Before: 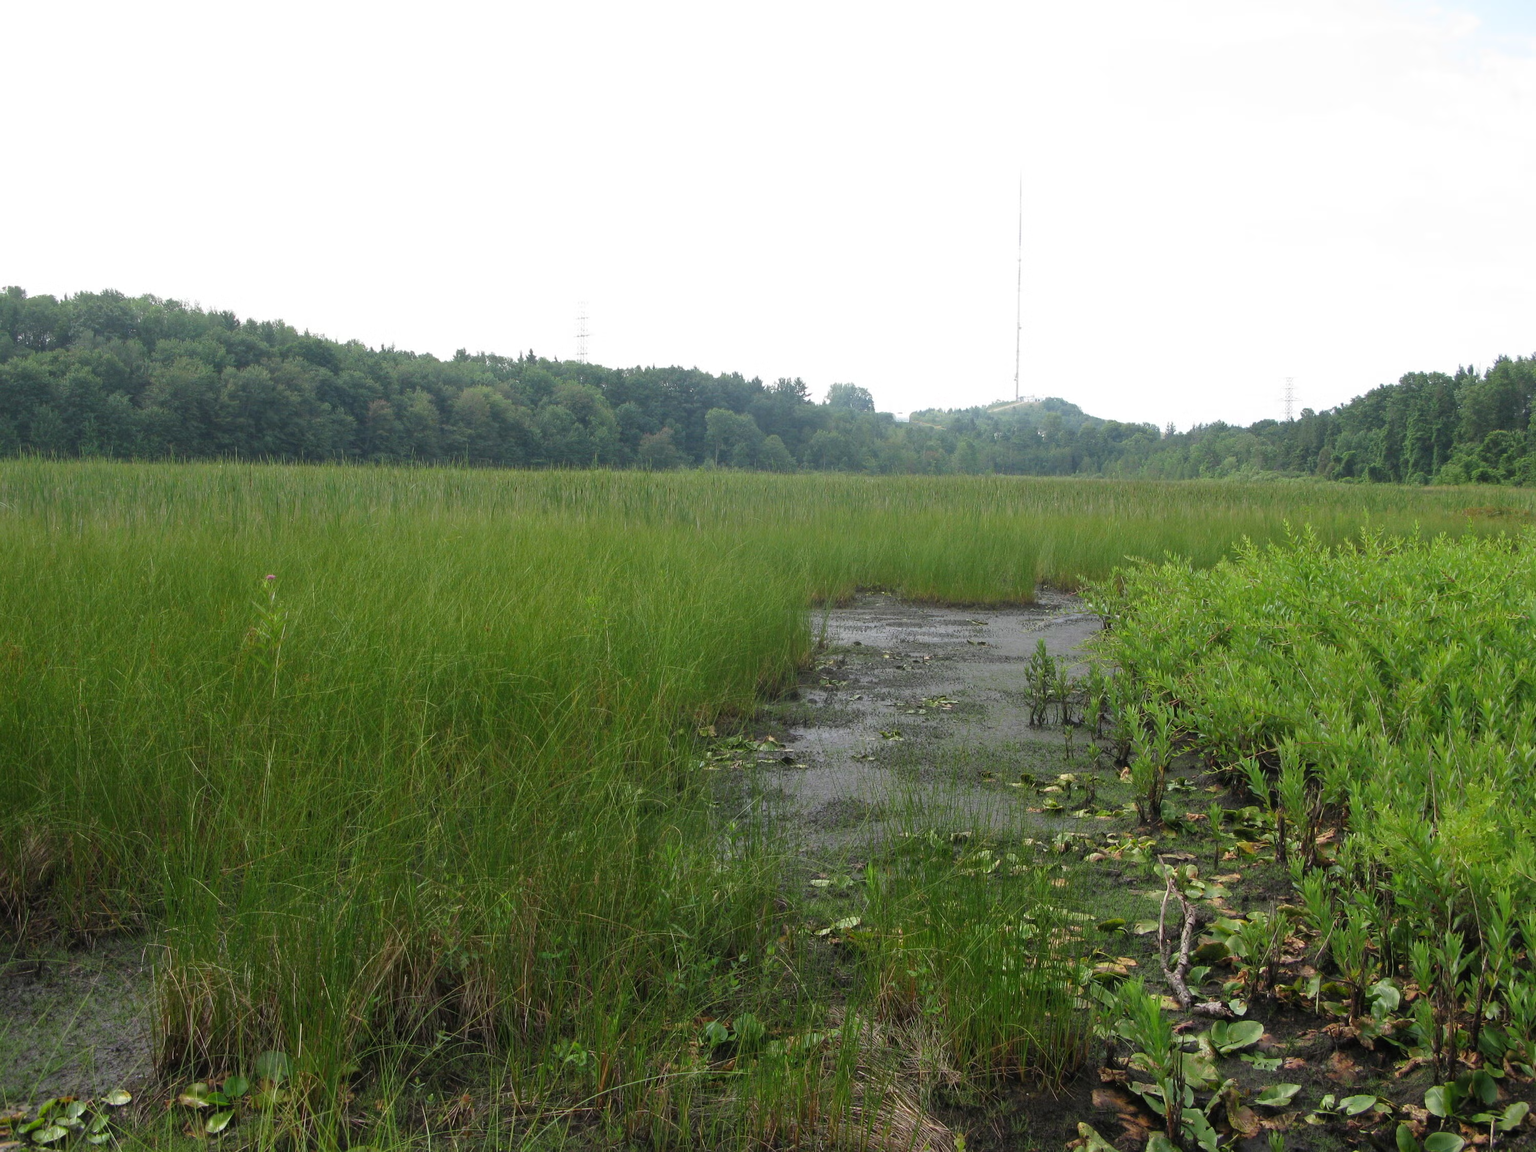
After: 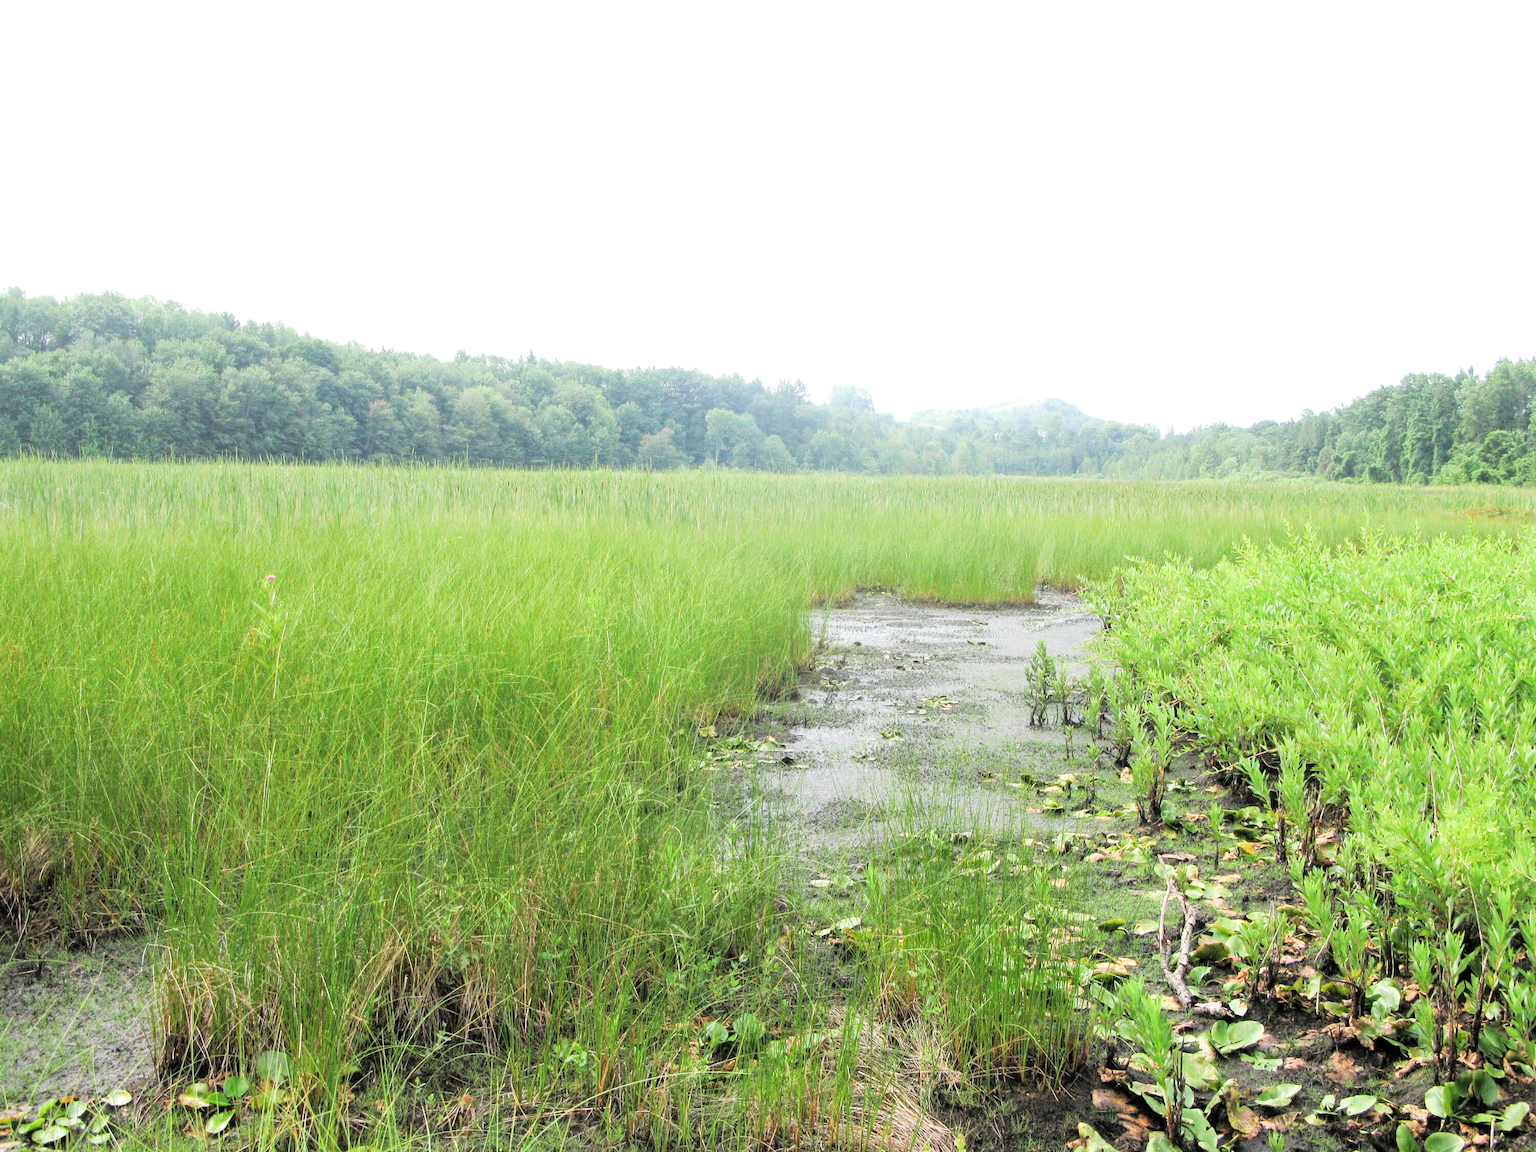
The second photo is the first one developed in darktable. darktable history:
exposure: exposure 2.003 EV, compensate highlight preservation false
filmic rgb: black relative exposure -5 EV, hardness 2.88, contrast 1.2, highlights saturation mix -30%
color correction: highlights a* -0.182, highlights b* -0.124
